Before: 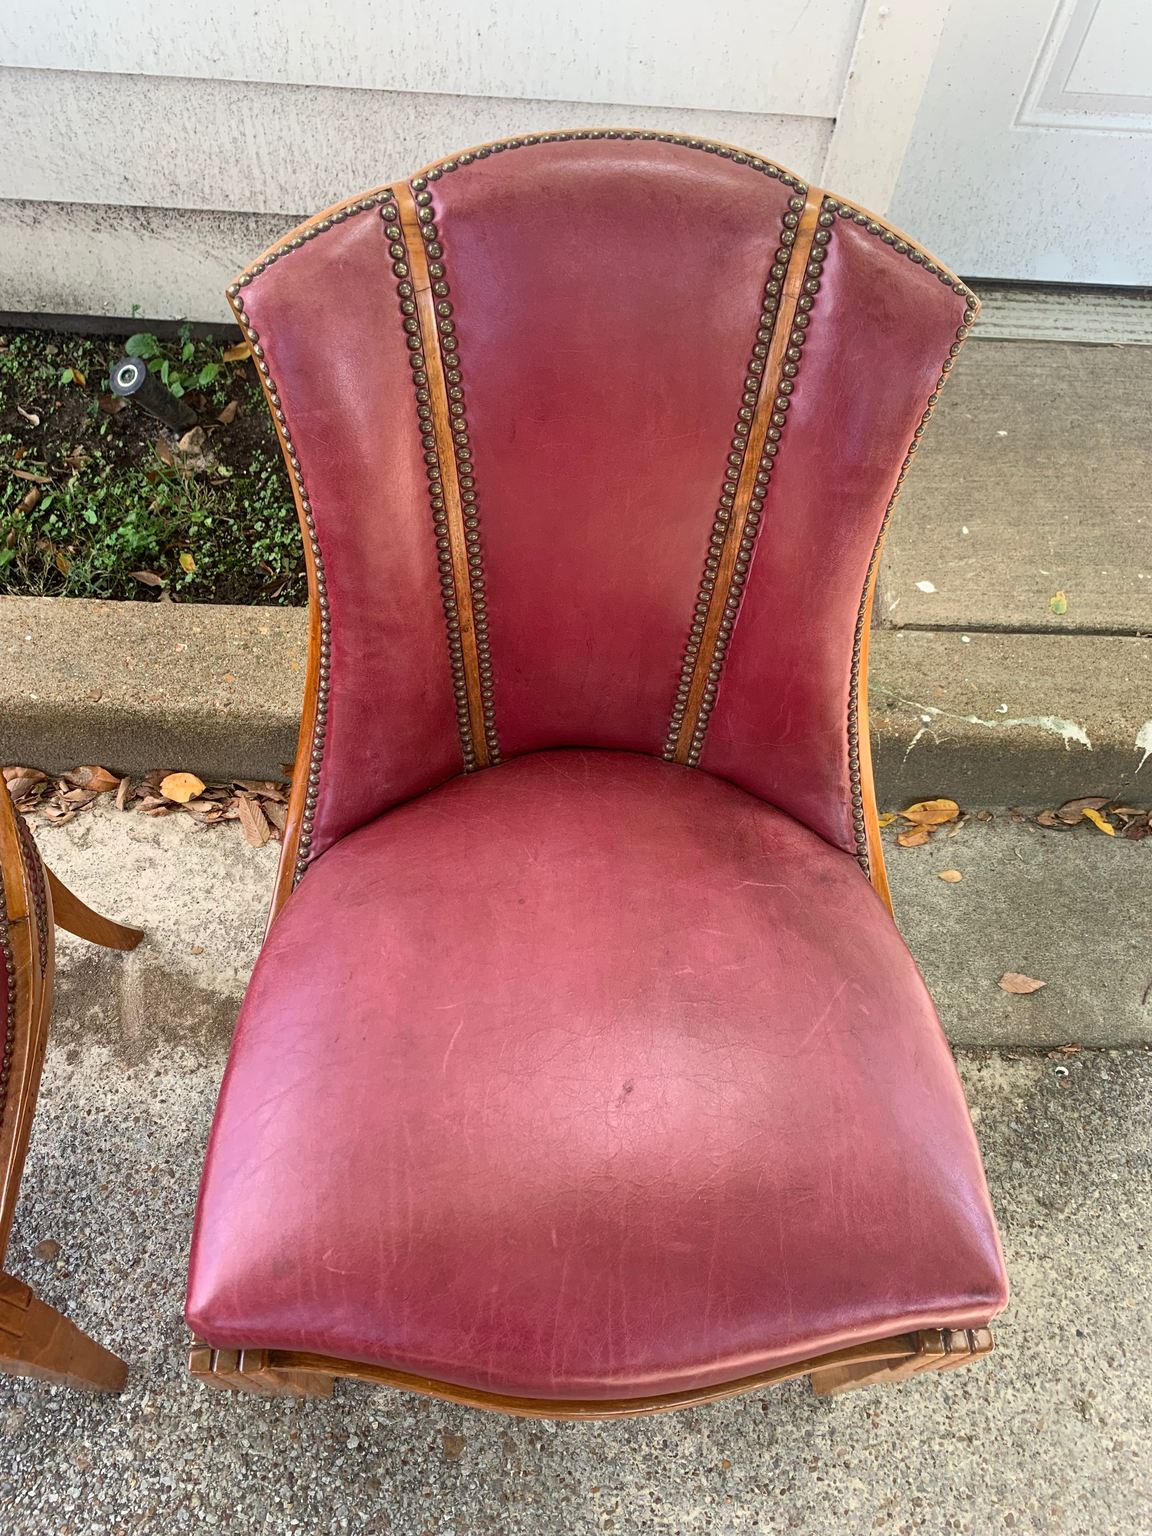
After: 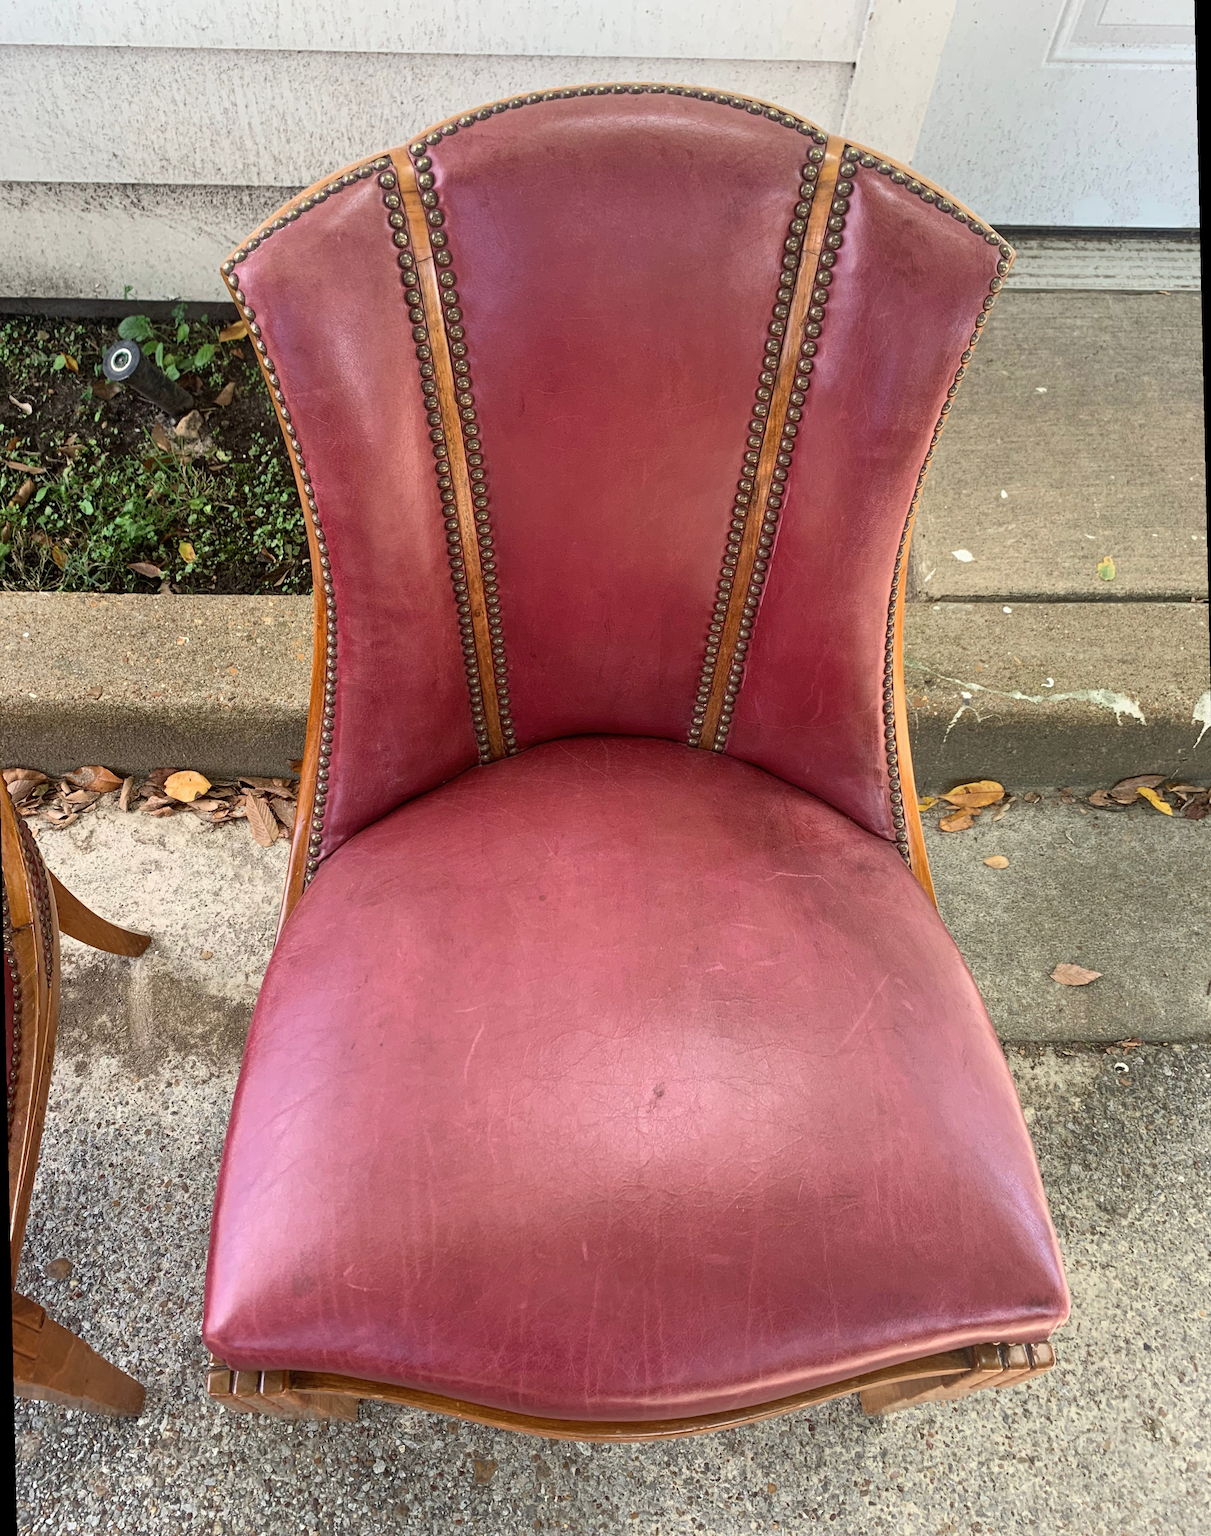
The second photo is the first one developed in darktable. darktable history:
contrast brightness saturation: saturation -0.05
rotate and perspective: rotation -1.32°, lens shift (horizontal) -0.031, crop left 0.015, crop right 0.985, crop top 0.047, crop bottom 0.982
